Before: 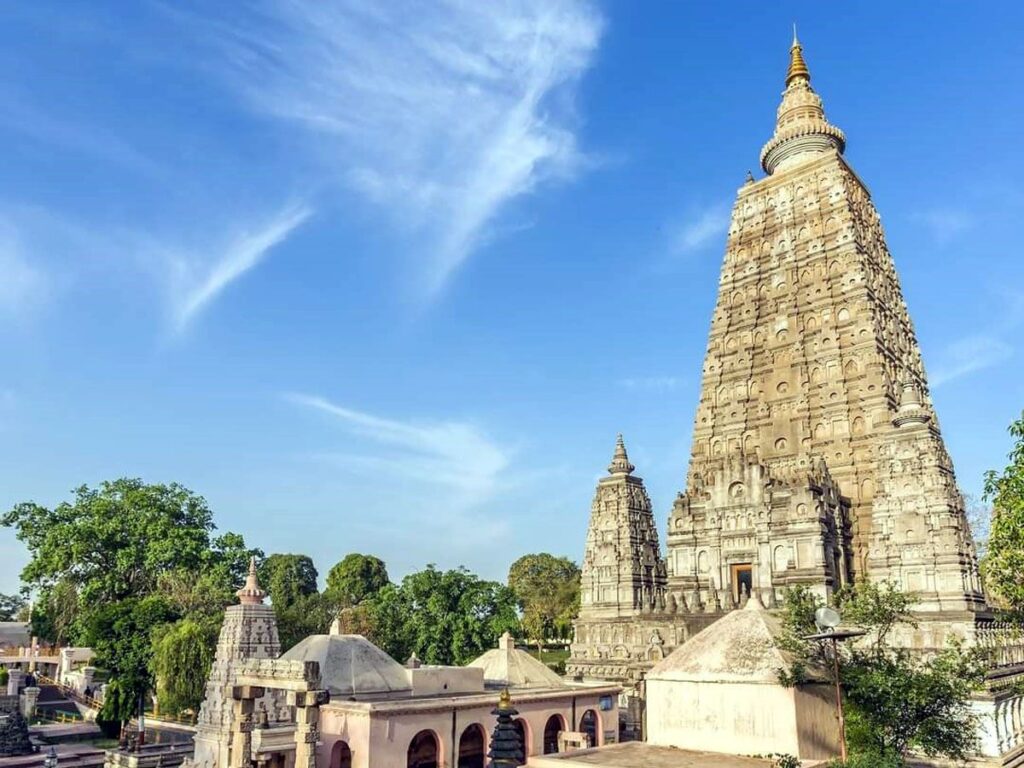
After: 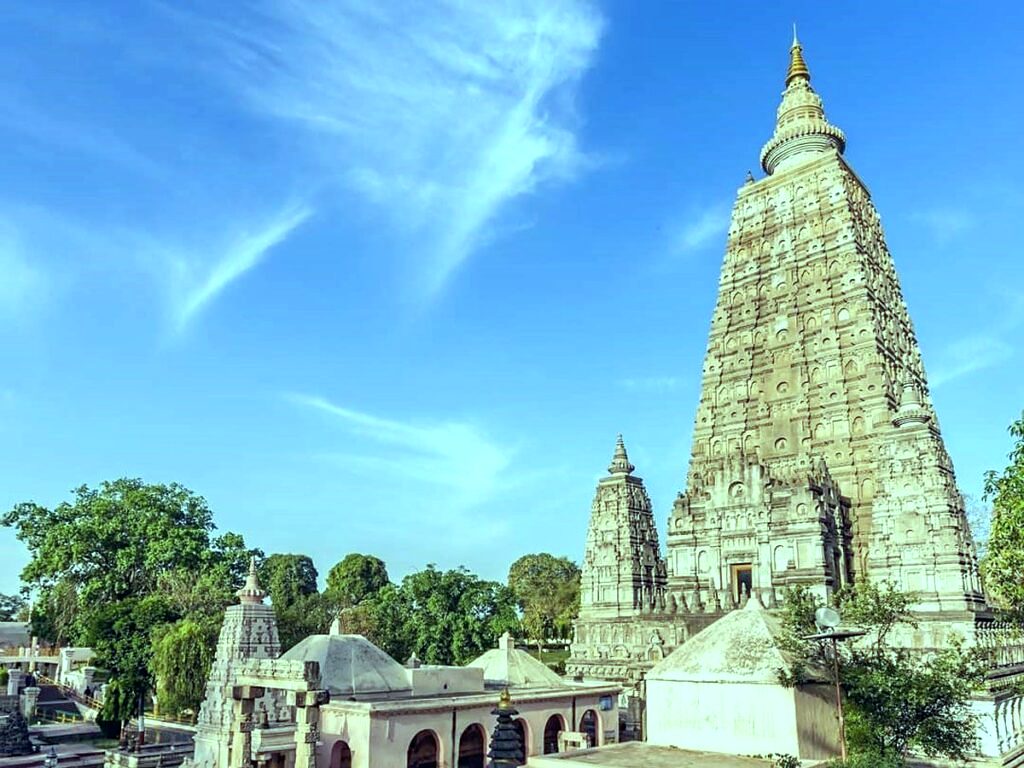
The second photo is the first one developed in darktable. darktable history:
sharpen: amount 0.2
color balance: mode lift, gamma, gain (sRGB), lift [0.997, 0.979, 1.021, 1.011], gamma [1, 1.084, 0.916, 0.998], gain [1, 0.87, 1.13, 1.101], contrast 4.55%, contrast fulcrum 38.24%, output saturation 104.09%
